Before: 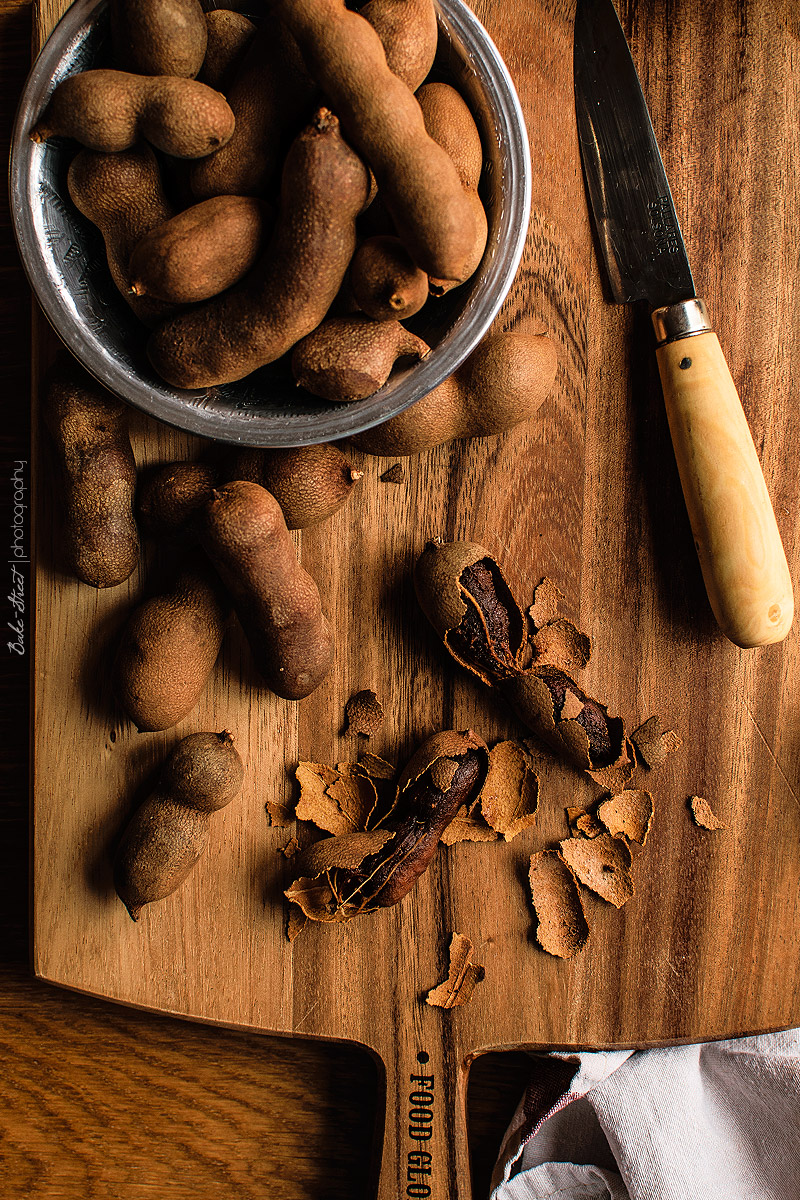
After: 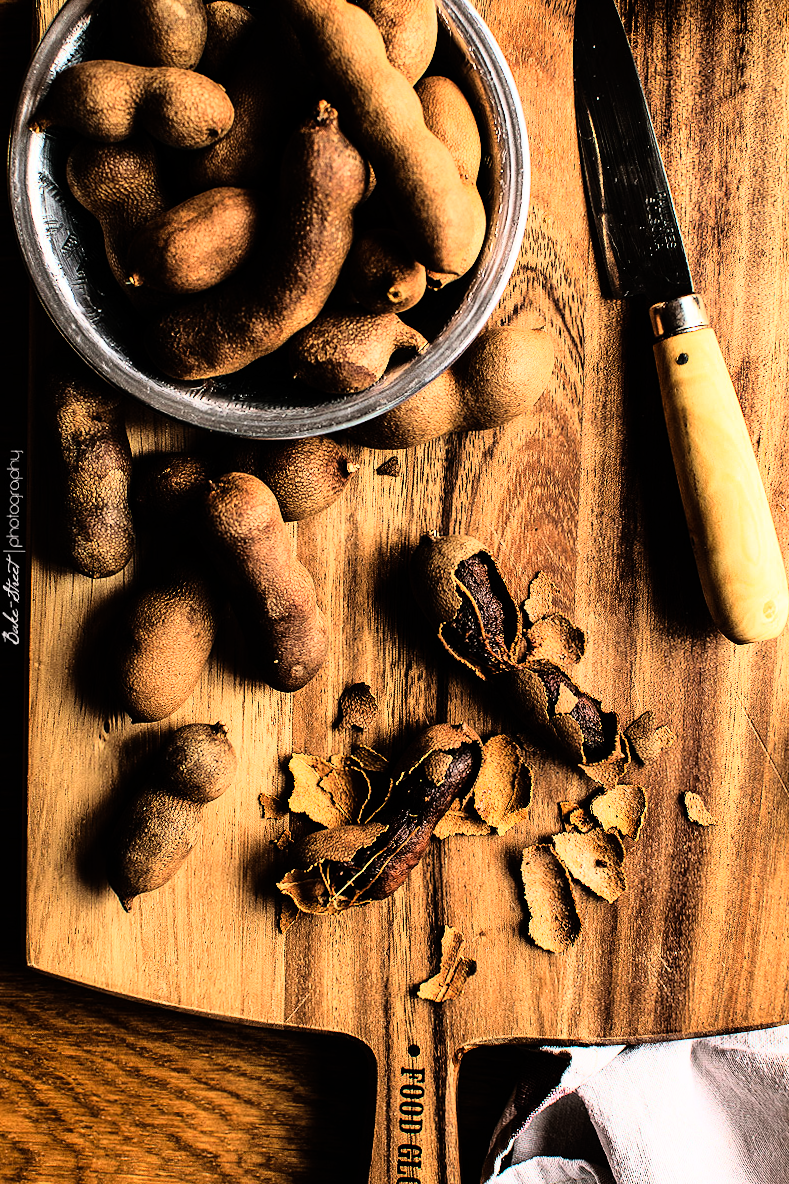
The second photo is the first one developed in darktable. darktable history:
rgb curve: curves: ch0 [(0, 0) (0.21, 0.15) (0.24, 0.21) (0.5, 0.75) (0.75, 0.96) (0.89, 0.99) (1, 1)]; ch1 [(0, 0.02) (0.21, 0.13) (0.25, 0.2) (0.5, 0.67) (0.75, 0.9) (0.89, 0.97) (1, 1)]; ch2 [(0, 0.02) (0.21, 0.13) (0.25, 0.2) (0.5, 0.67) (0.75, 0.9) (0.89, 0.97) (1, 1)], compensate middle gray true
crop and rotate: angle -0.5°
